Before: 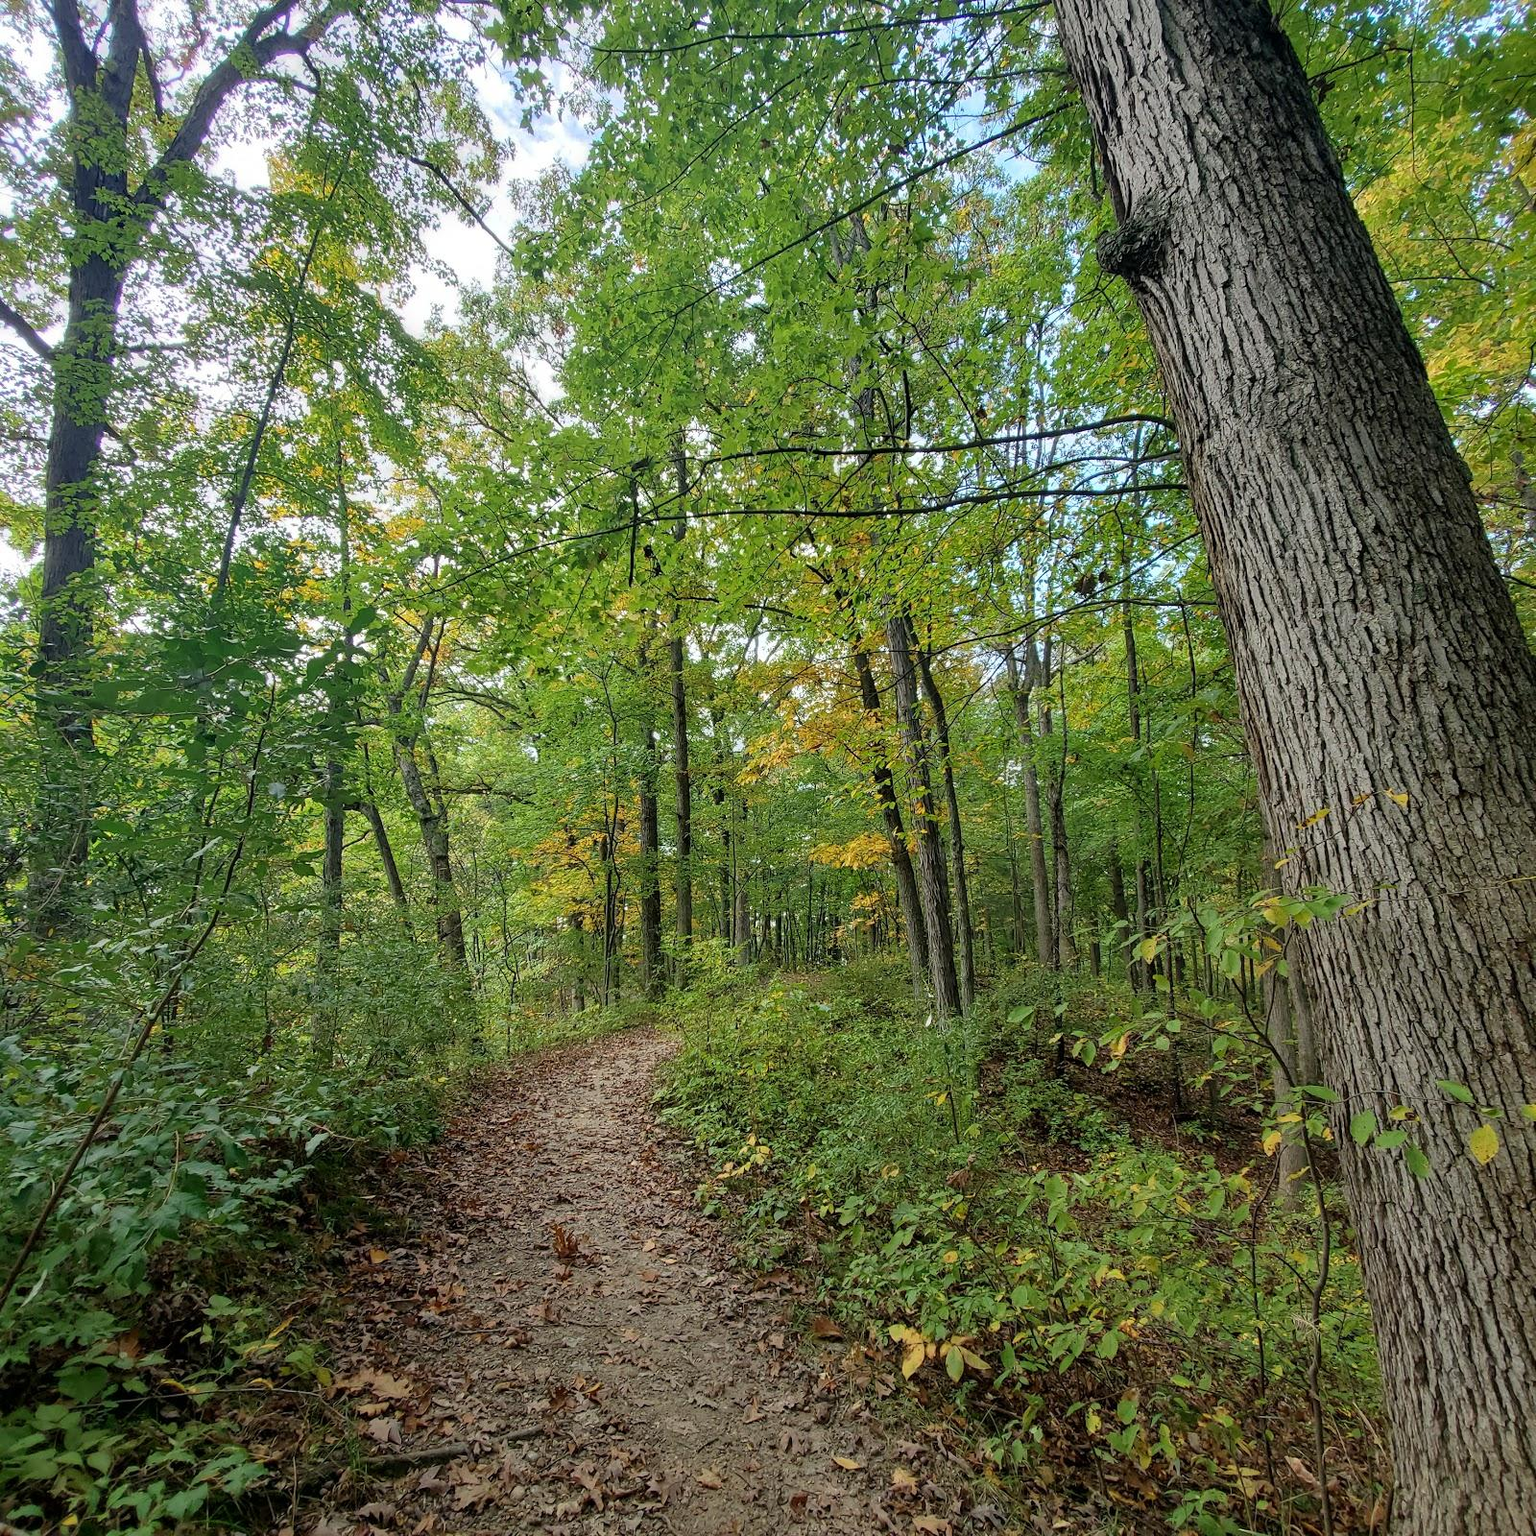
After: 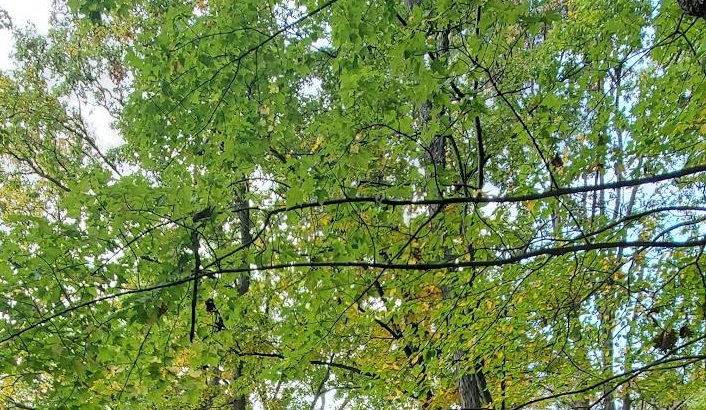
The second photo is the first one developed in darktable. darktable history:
crop: left 29.078%, top 16.853%, right 26.79%, bottom 57.482%
exposure: compensate exposure bias true, compensate highlight preservation false
